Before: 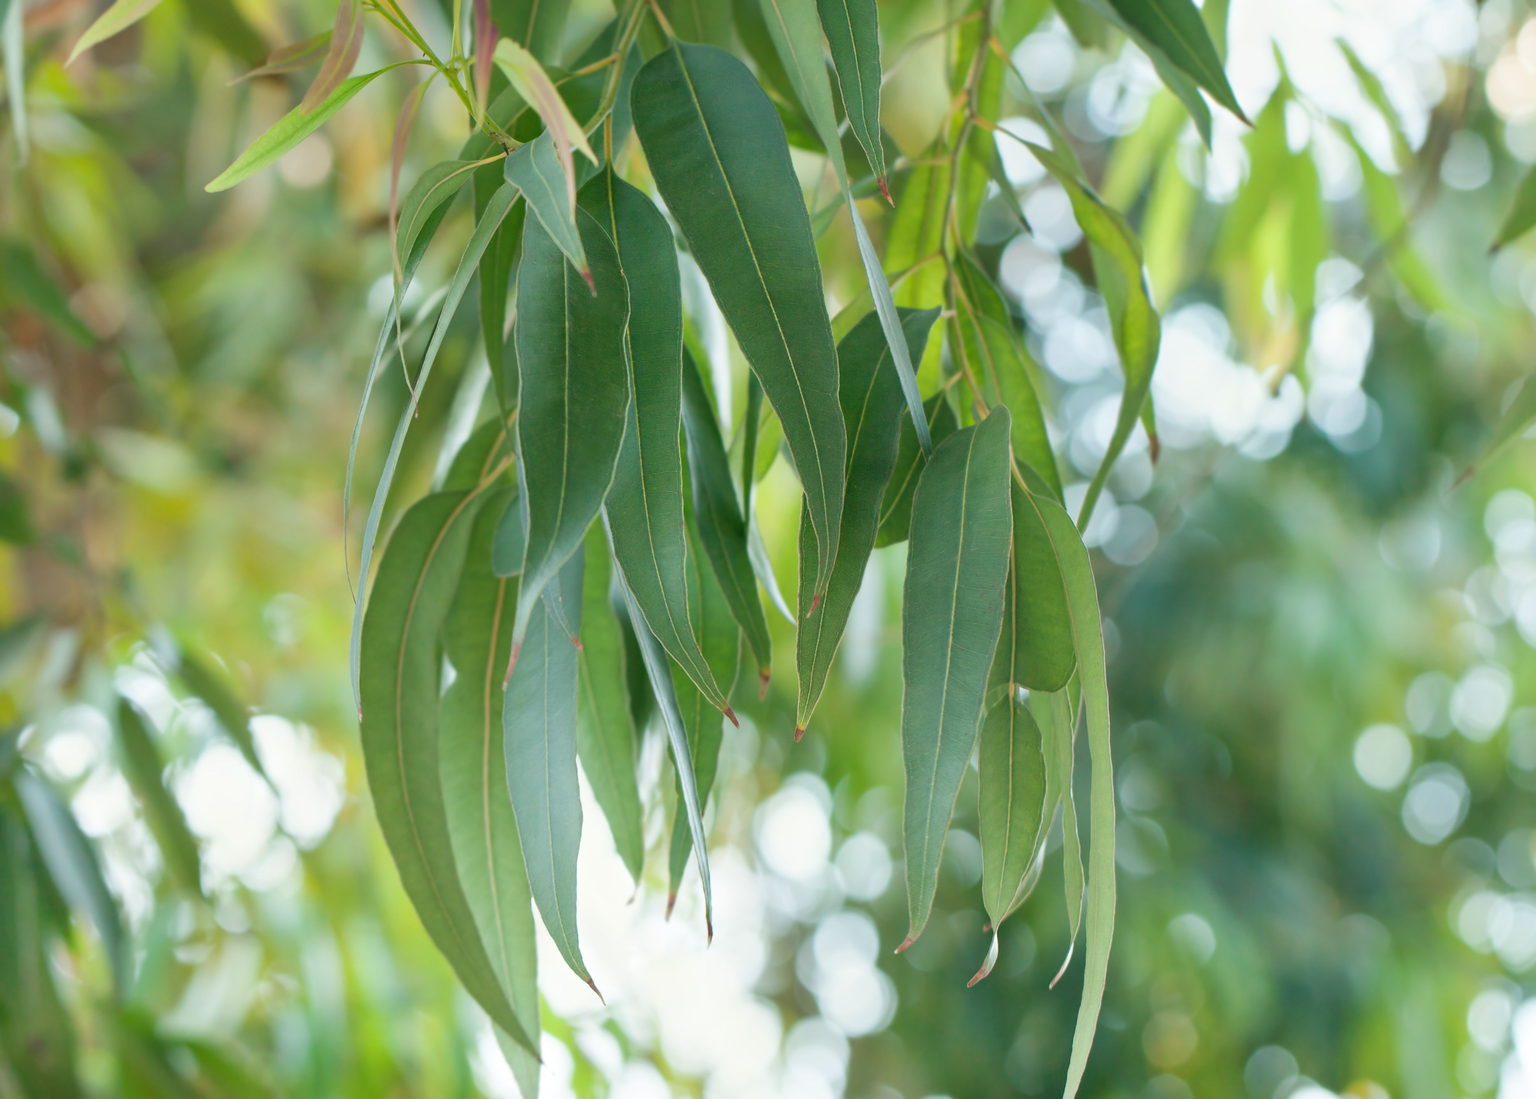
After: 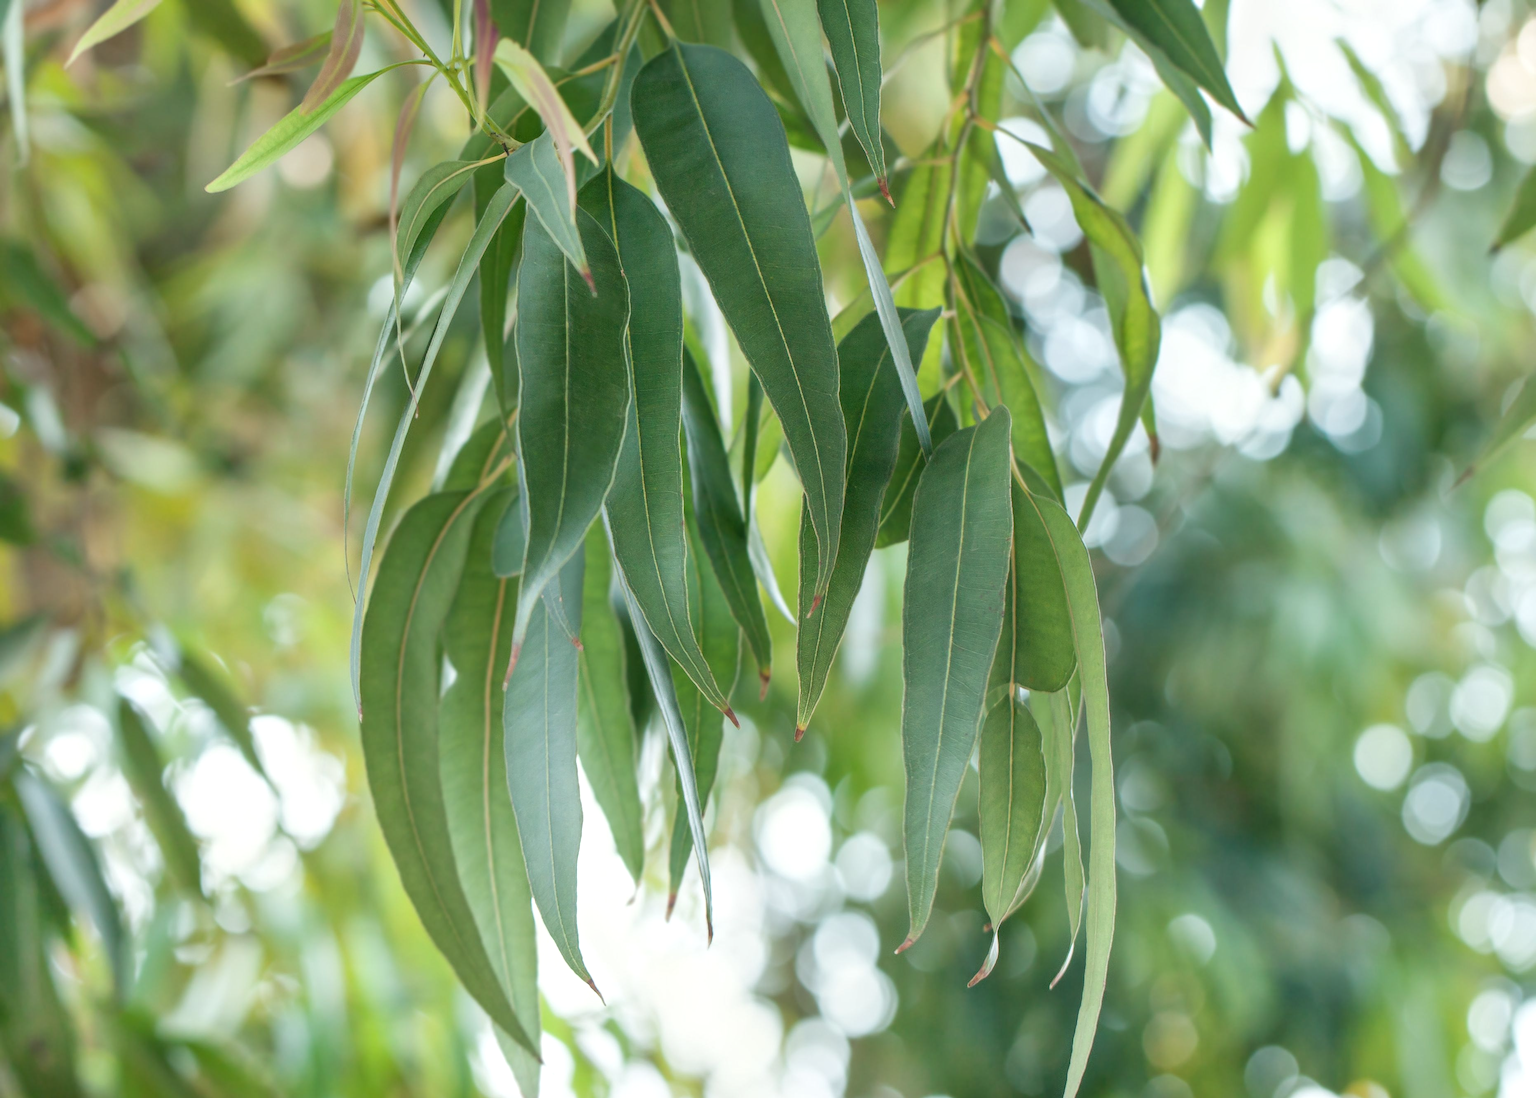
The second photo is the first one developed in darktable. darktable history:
local contrast: highlights 0%, shadows 0%, detail 133%
contrast brightness saturation: saturation -0.061
haze removal: strength -0.063, compatibility mode true, adaptive false
